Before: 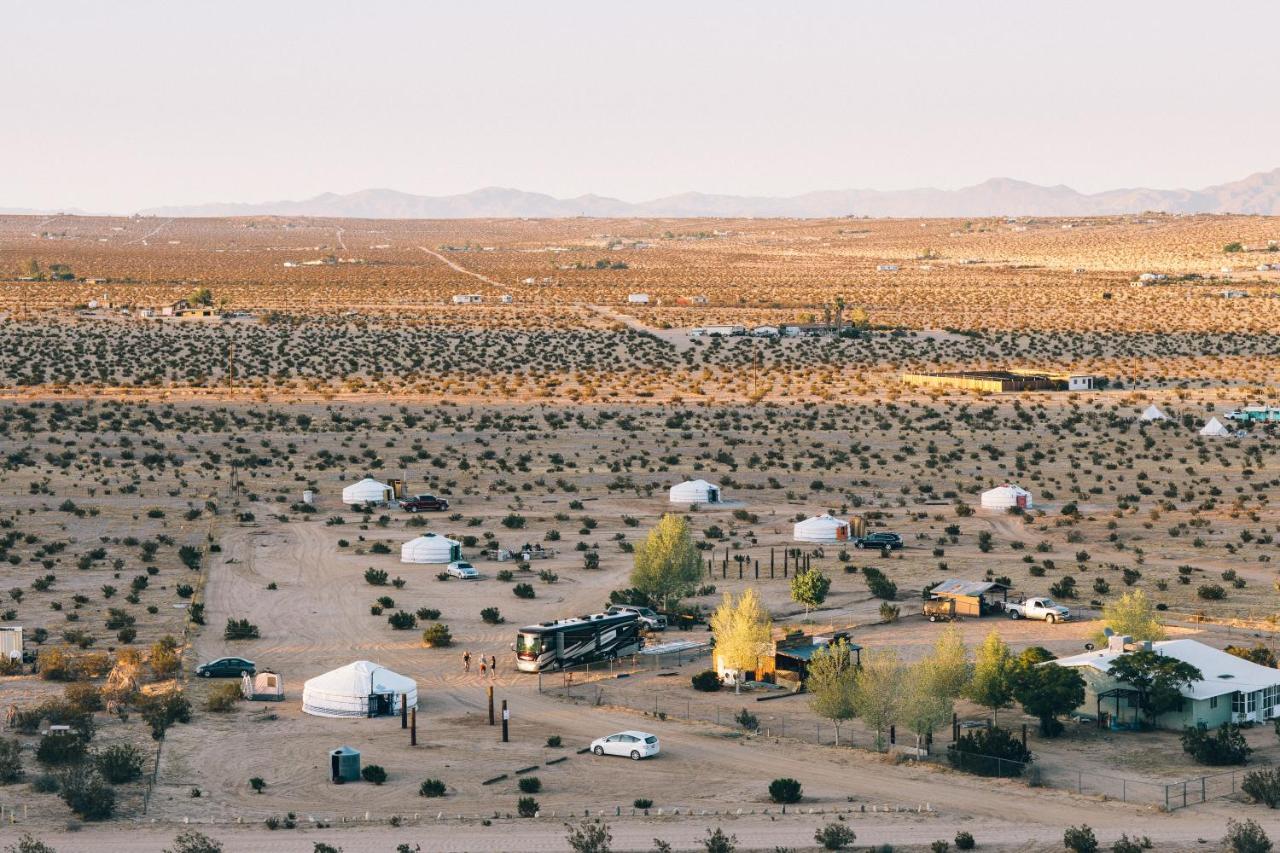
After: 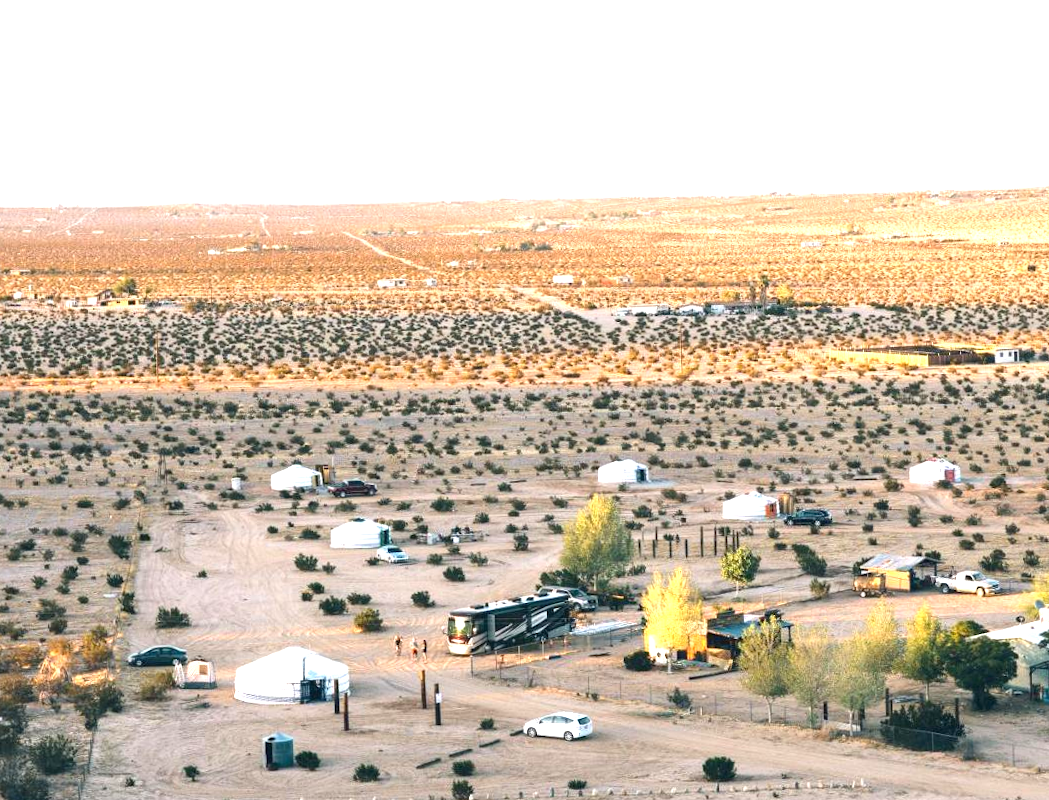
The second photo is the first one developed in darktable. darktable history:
crop and rotate: angle 1.07°, left 4.505%, top 0.91%, right 11.239%, bottom 2.674%
exposure: black level correction 0, exposure 1 EV, compensate exposure bias true, compensate highlight preservation false
